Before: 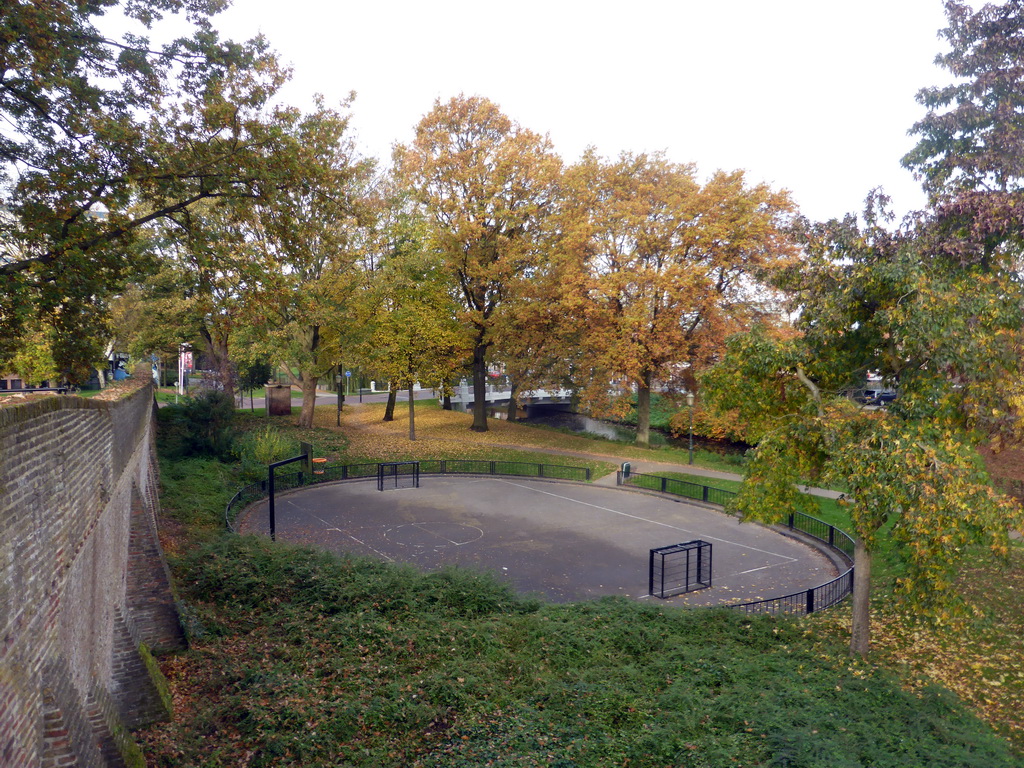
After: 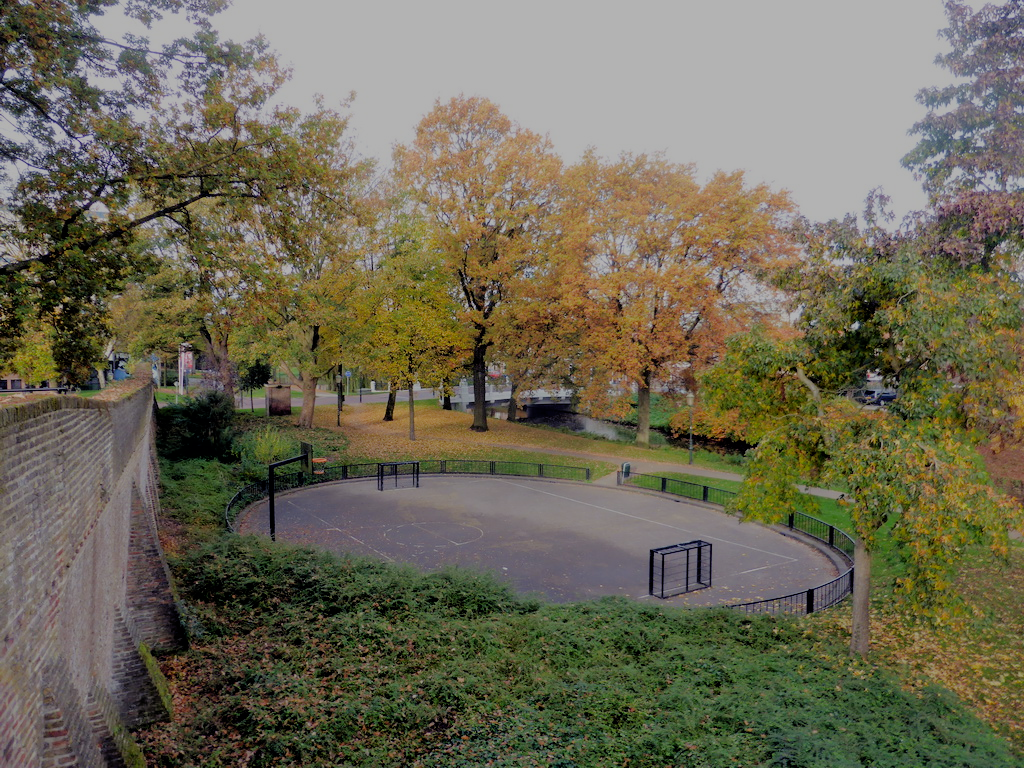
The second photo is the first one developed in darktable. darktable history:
filmic rgb: black relative exposure -4.41 EV, white relative exposure 6.56 EV, hardness 1.86, contrast 0.508
contrast brightness saturation: contrast 0.041, saturation 0.155
